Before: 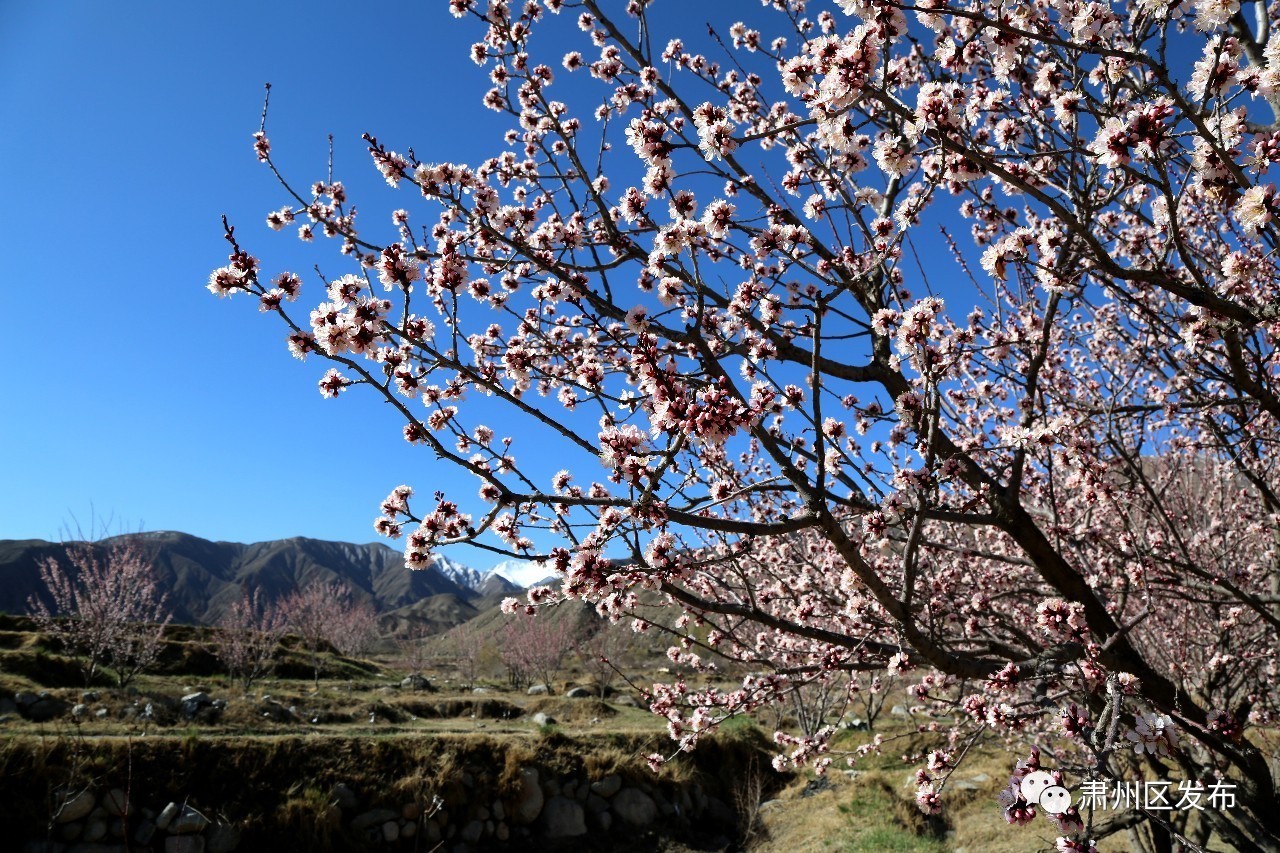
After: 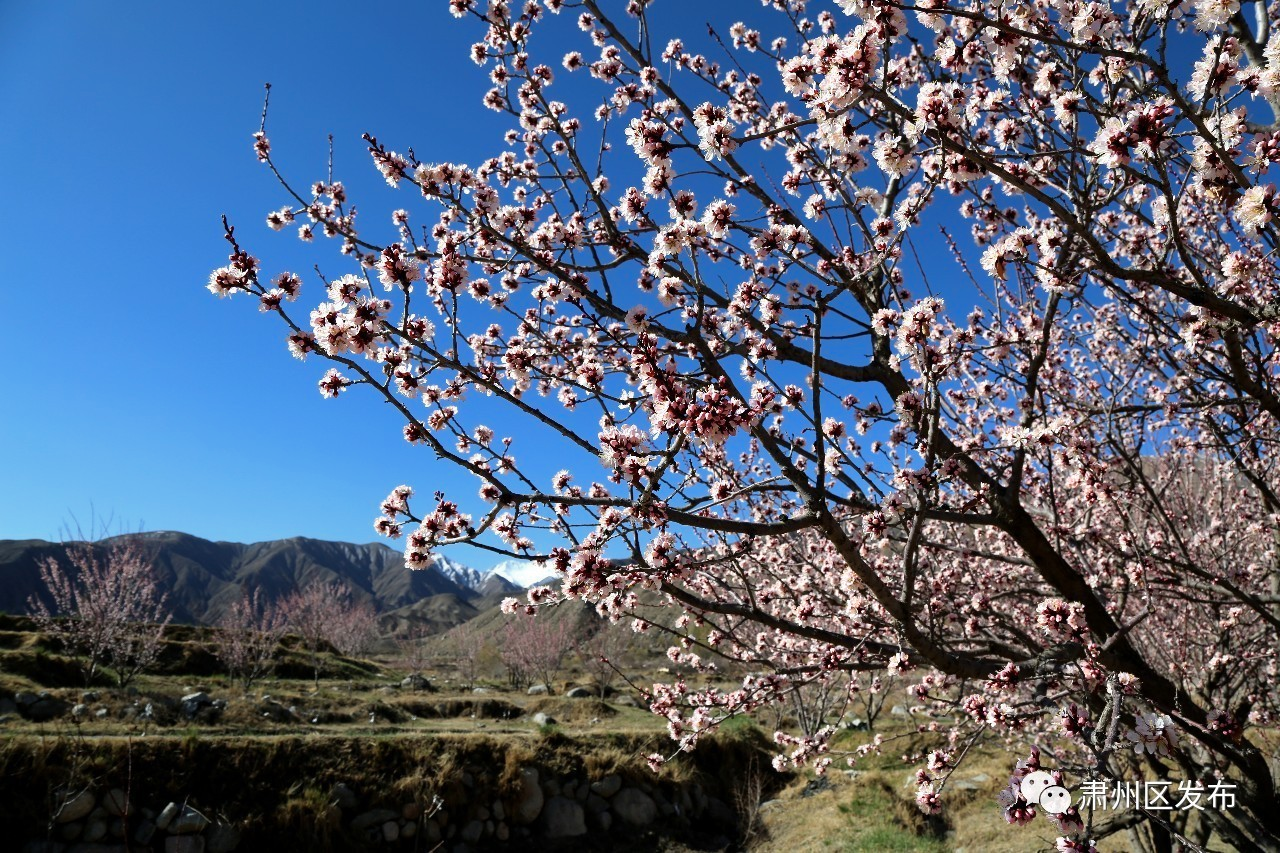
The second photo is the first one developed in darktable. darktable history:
color zones: curves: ch0 [(0, 0.465) (0.092, 0.596) (0.289, 0.464) (0.429, 0.453) (0.571, 0.464) (0.714, 0.455) (0.857, 0.462) (1, 0.465)]
rotate and perspective: crop left 0, crop top 0
